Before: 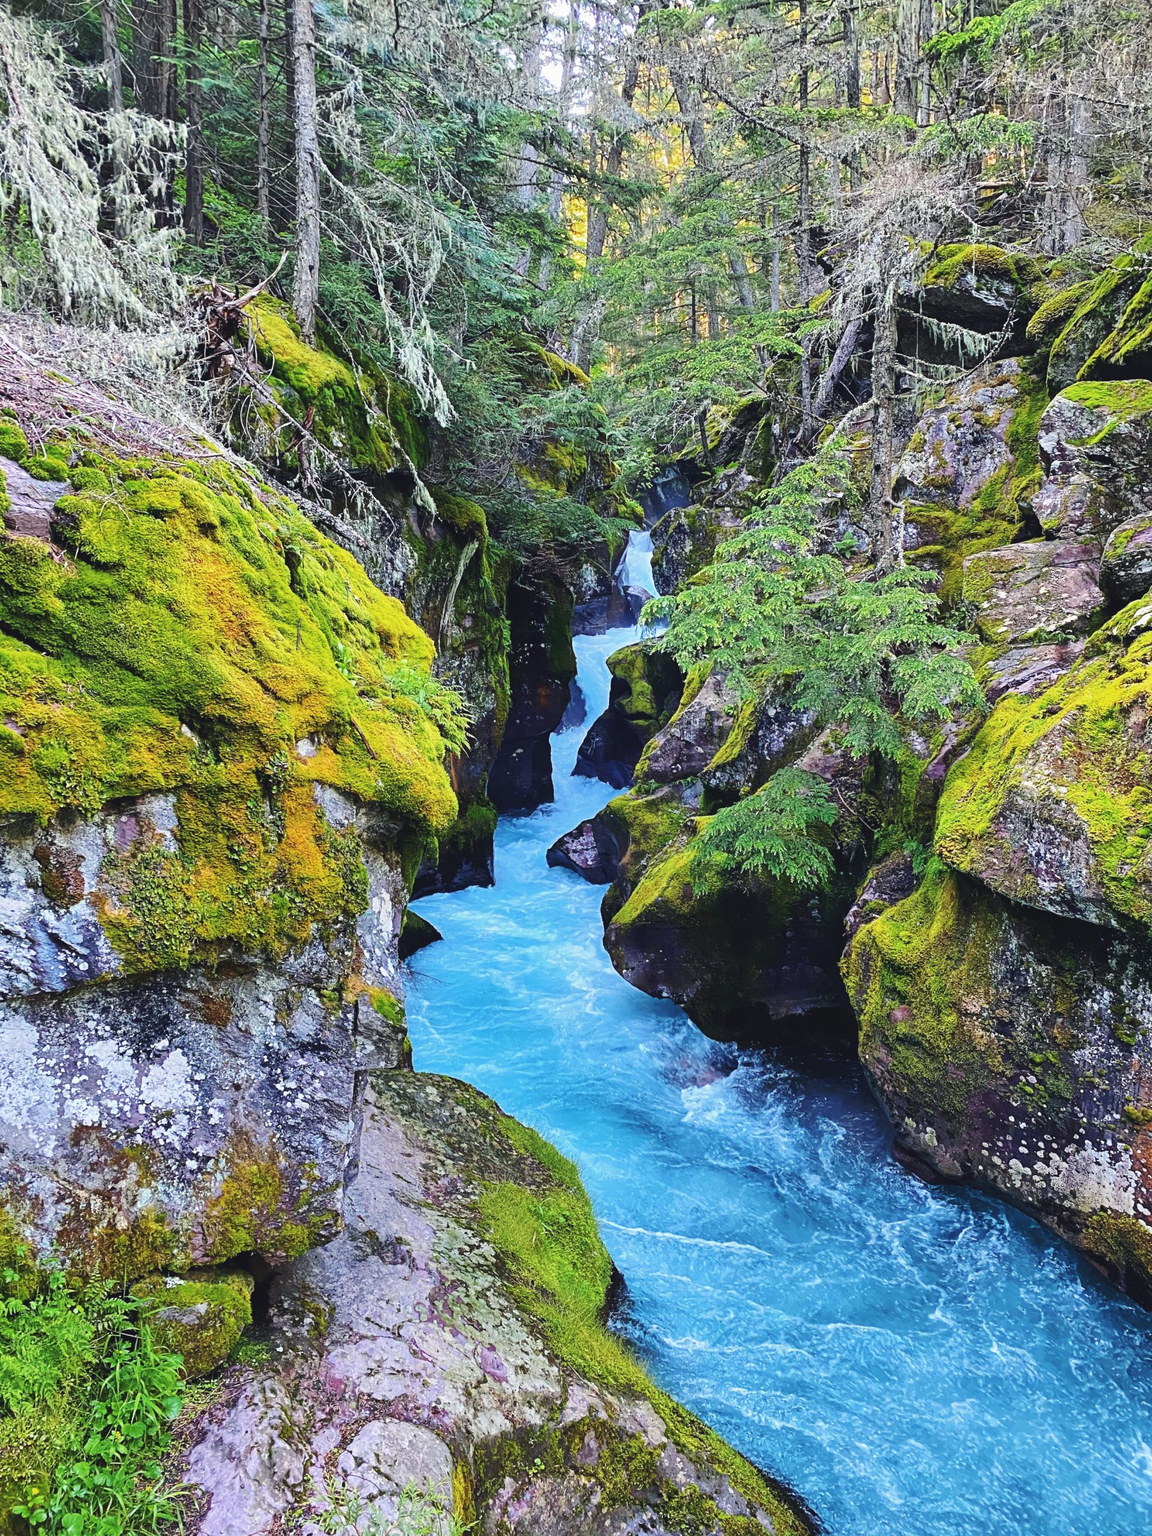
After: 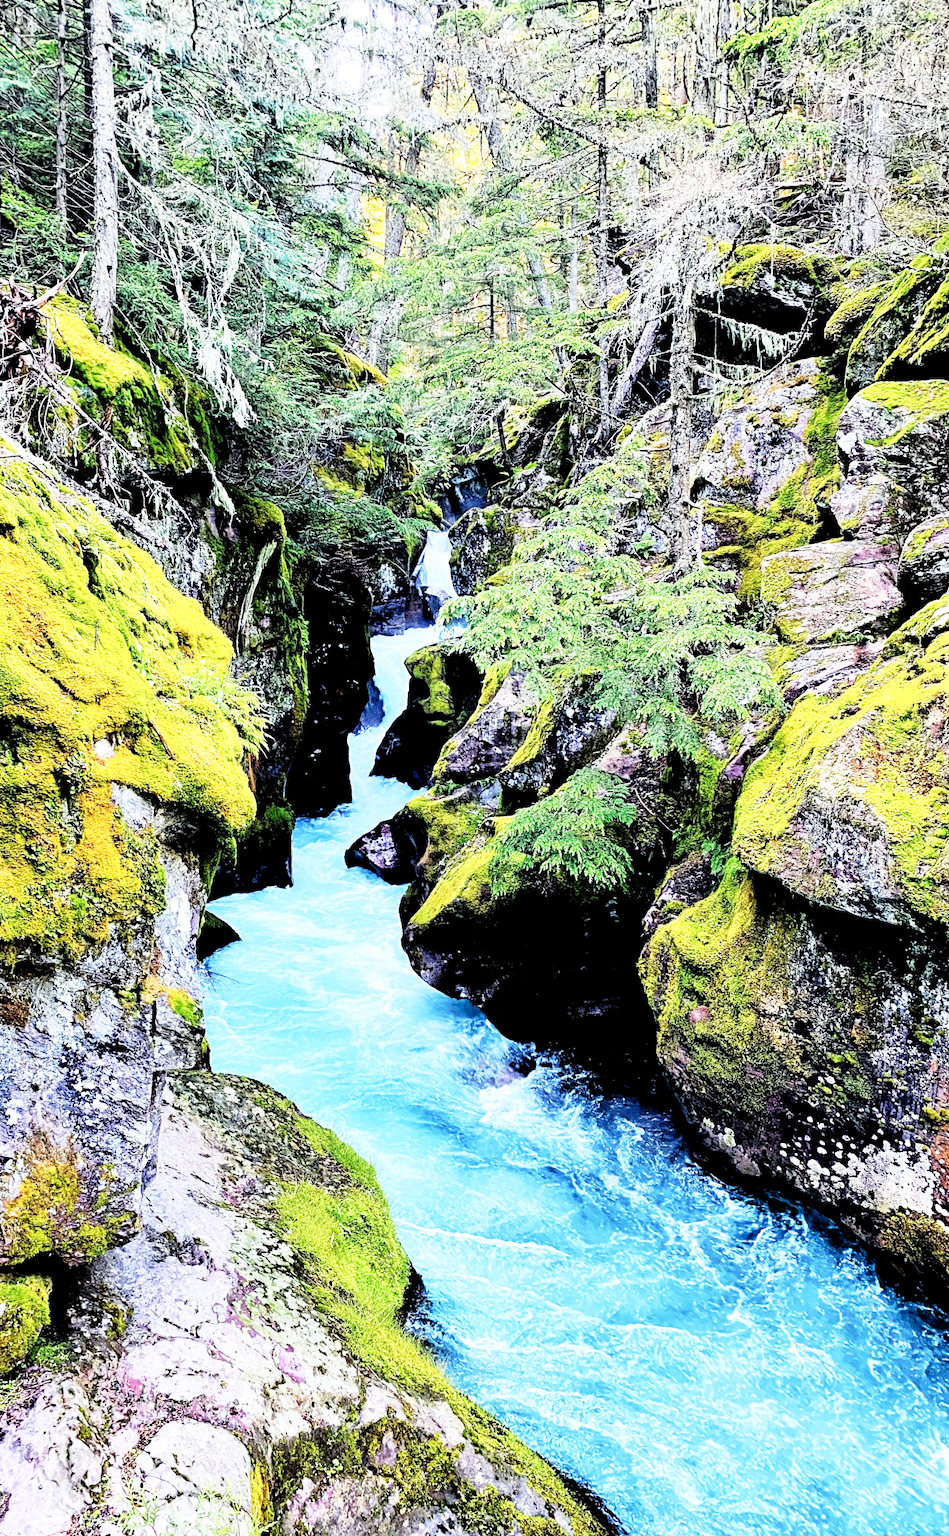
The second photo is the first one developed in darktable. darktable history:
crop: left 17.582%, bottom 0.031%
rgb levels: levels [[0.029, 0.461, 0.922], [0, 0.5, 1], [0, 0.5, 1]]
base curve: curves: ch0 [(0, 0) (0.012, 0.01) (0.073, 0.168) (0.31, 0.711) (0.645, 0.957) (1, 1)], preserve colors none
